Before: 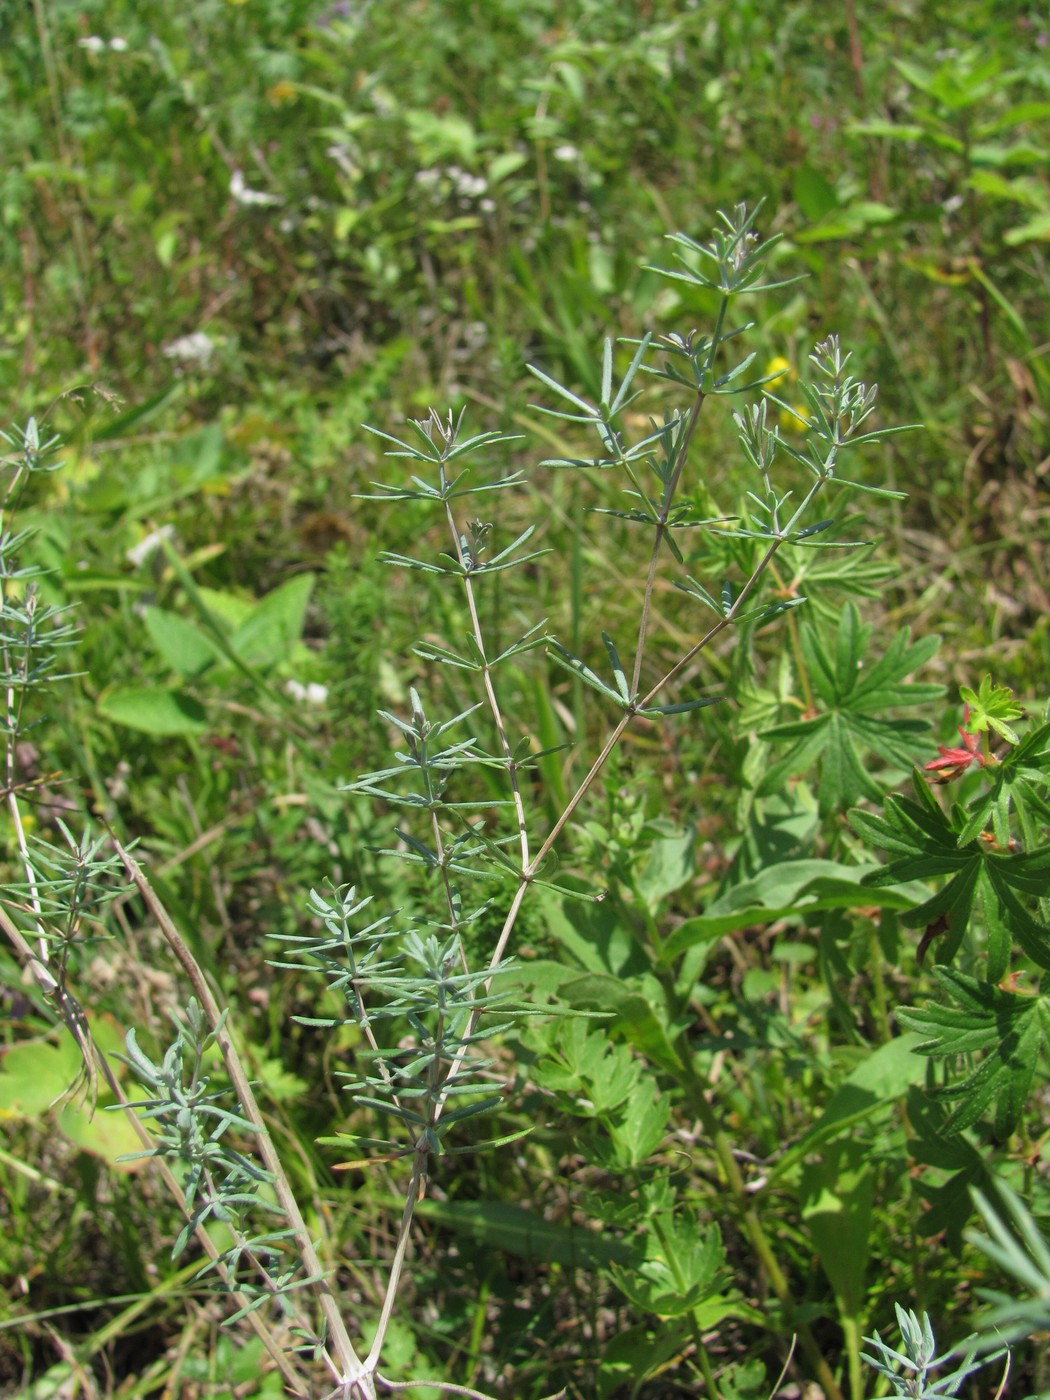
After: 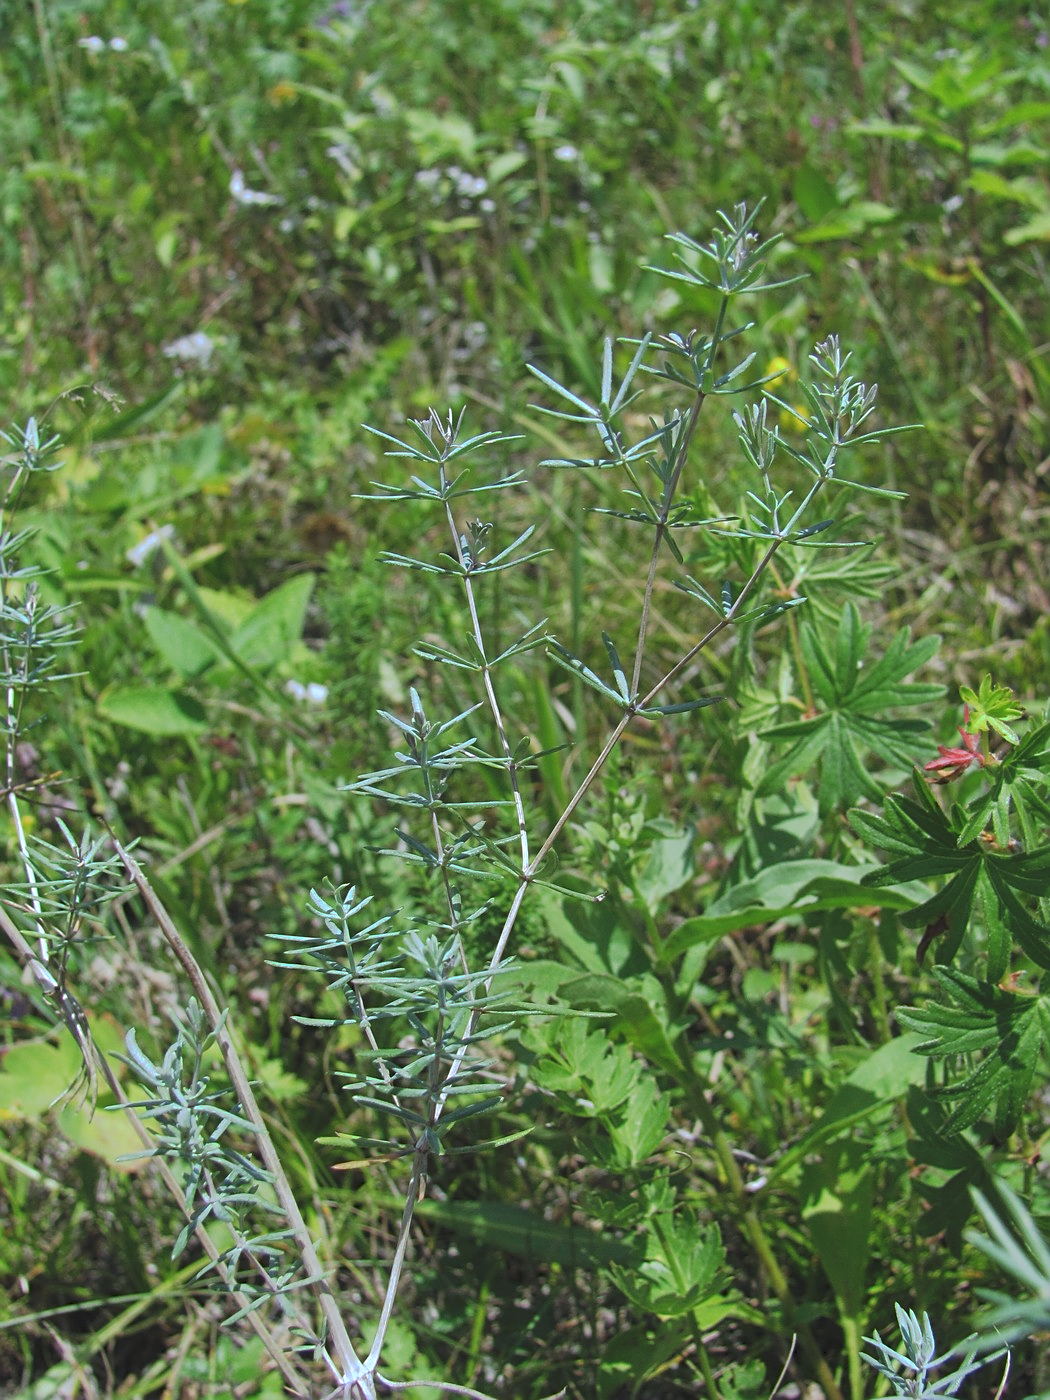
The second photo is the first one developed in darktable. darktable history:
sharpen: on, module defaults
white balance: red 0.948, green 1.02, blue 1.176
tone curve: curves: ch0 [(0, 0) (0.003, 0.08) (0.011, 0.088) (0.025, 0.104) (0.044, 0.122) (0.069, 0.141) (0.1, 0.161) (0.136, 0.181) (0.177, 0.209) (0.224, 0.246) (0.277, 0.293) (0.335, 0.343) (0.399, 0.399) (0.468, 0.464) (0.543, 0.54) (0.623, 0.616) (0.709, 0.694) (0.801, 0.757) (0.898, 0.821) (1, 1)], preserve colors none
